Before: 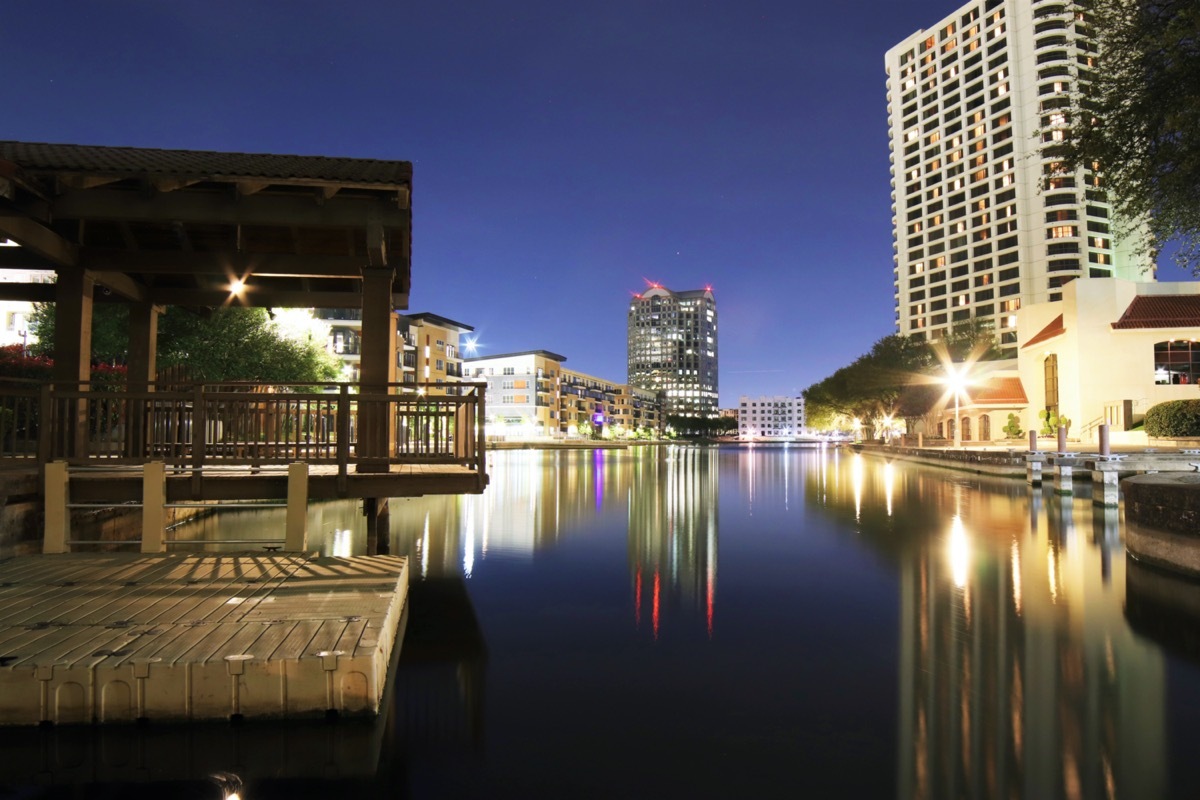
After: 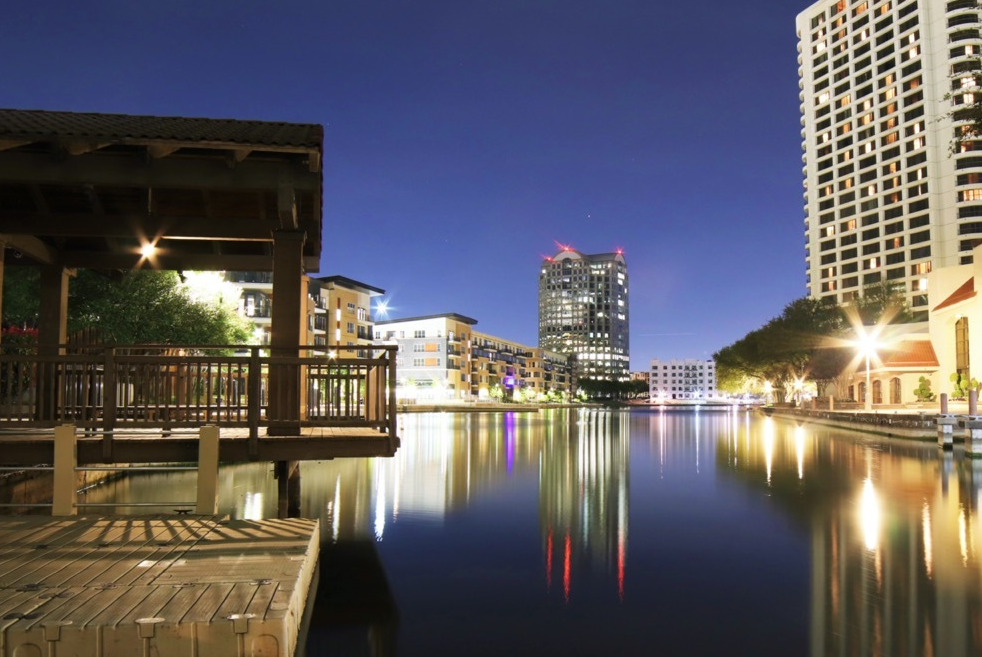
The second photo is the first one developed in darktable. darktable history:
crop and rotate: left 7.487%, top 4.65%, right 10.635%, bottom 13.135%
